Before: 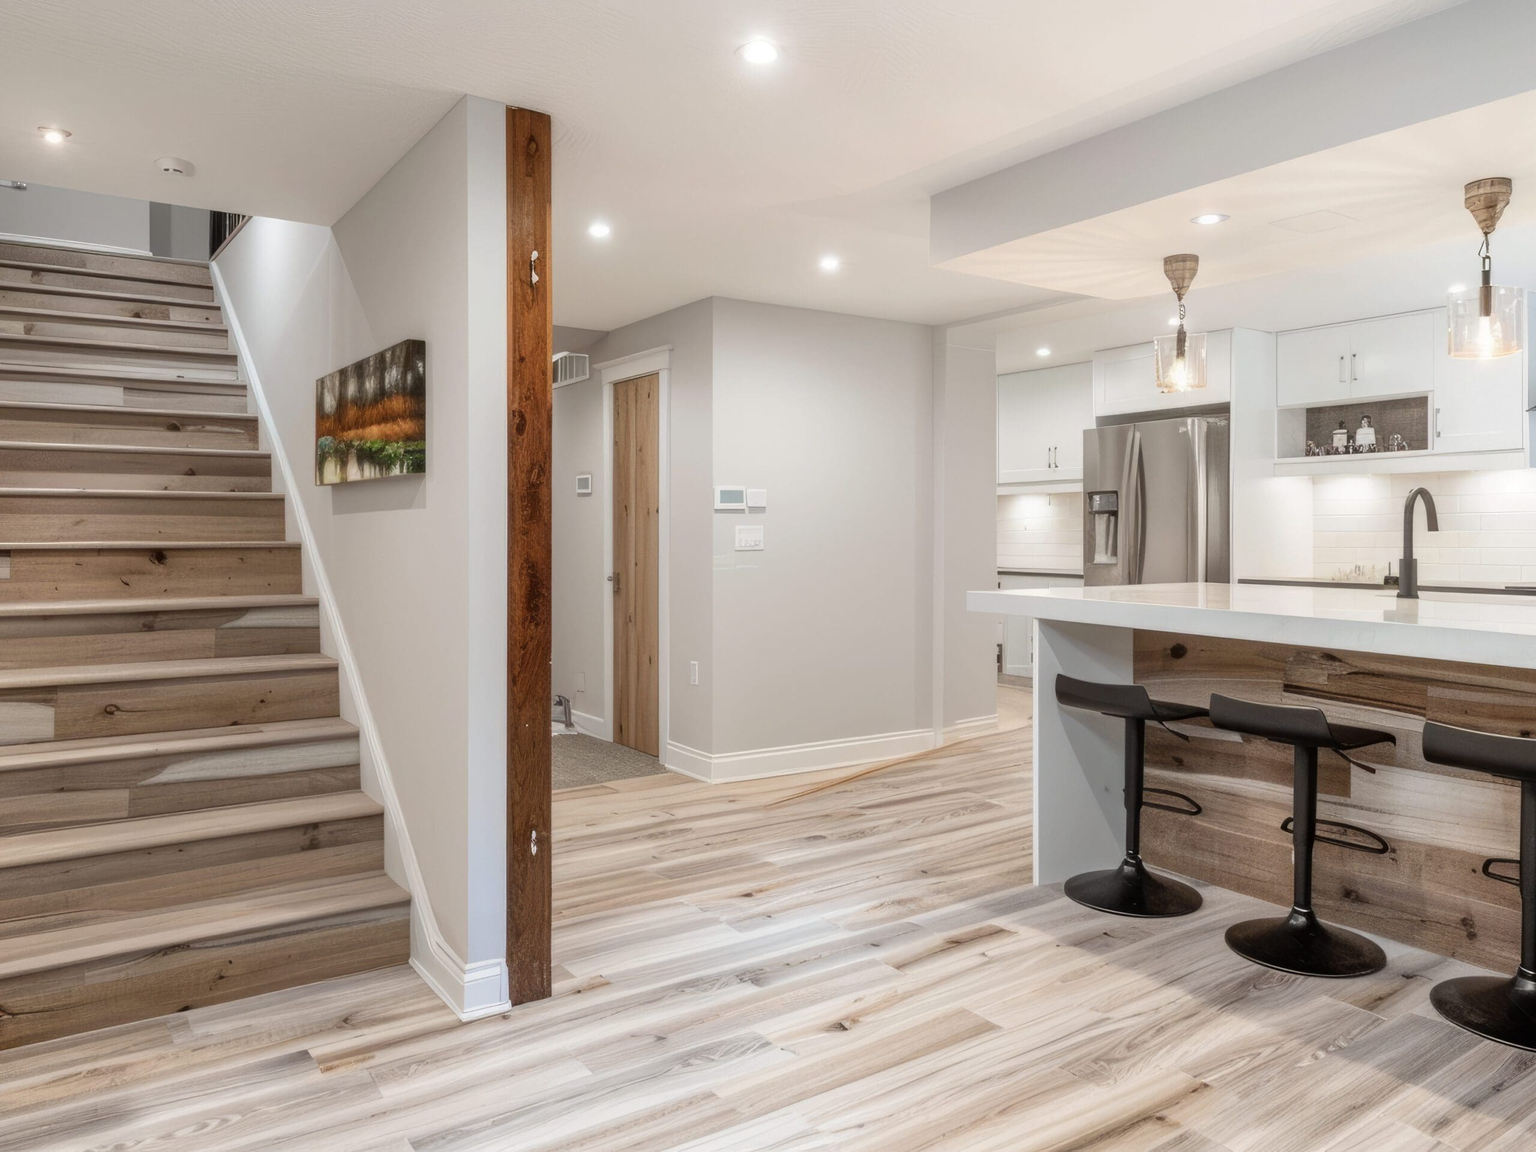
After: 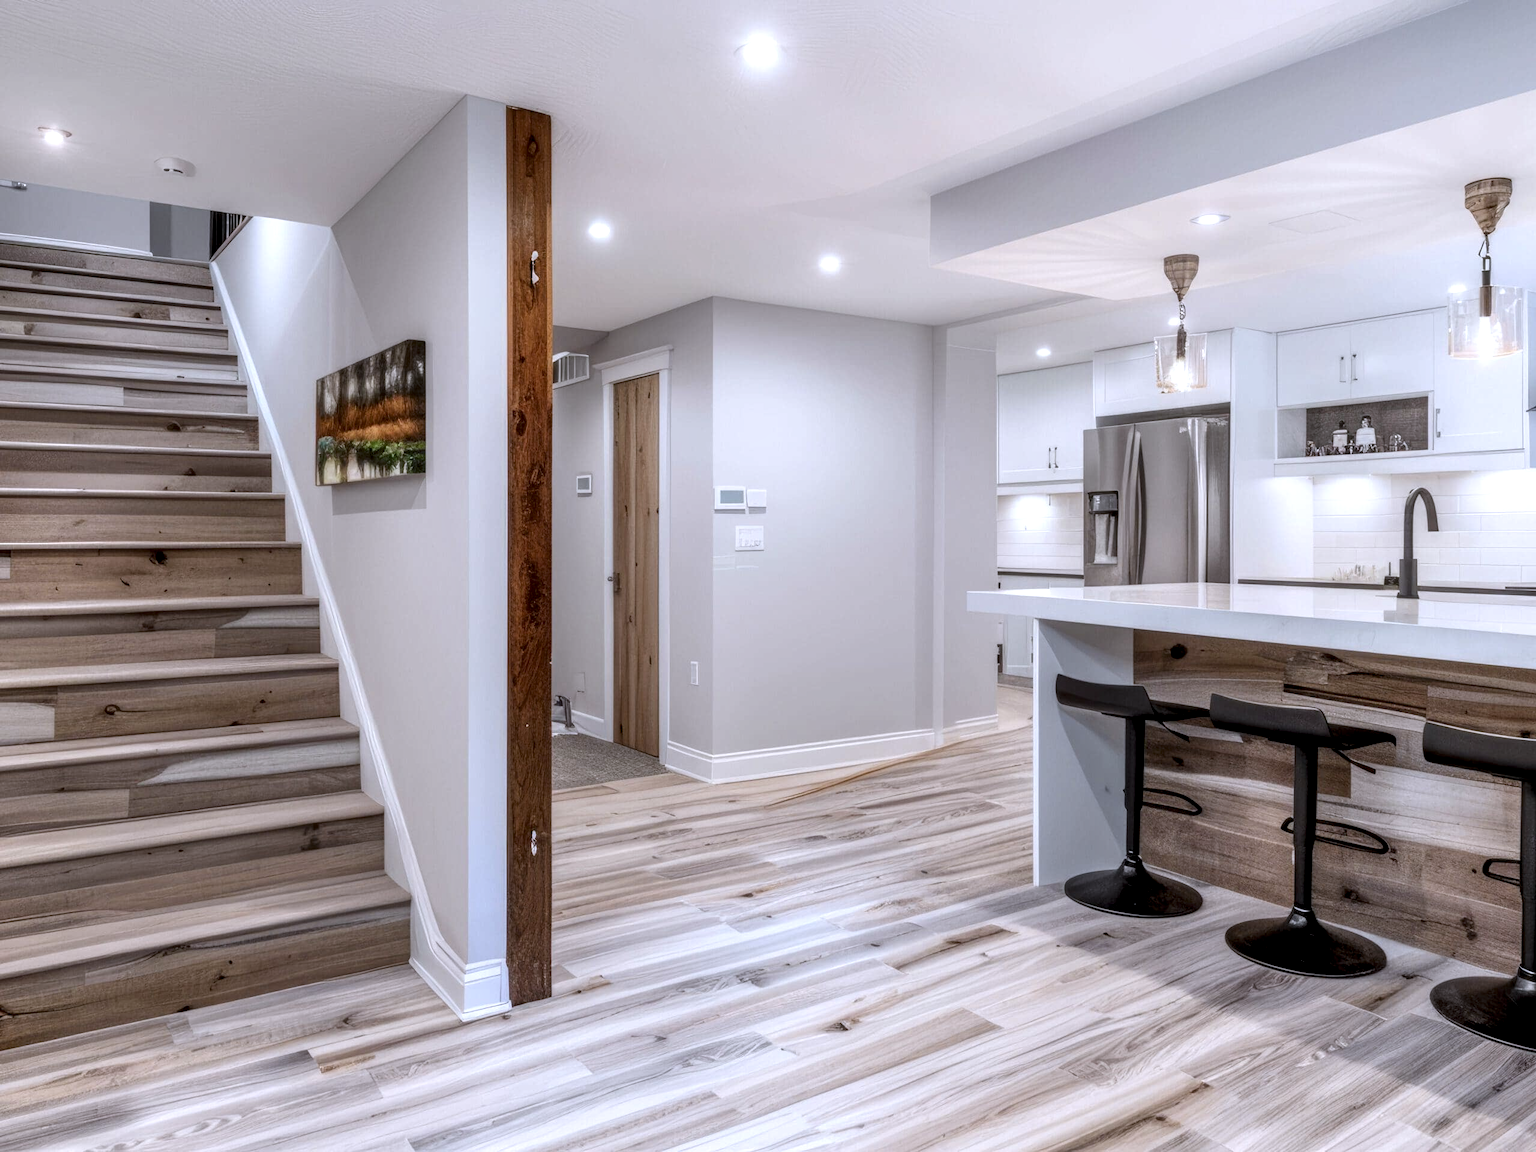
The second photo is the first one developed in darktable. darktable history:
white balance: red 0.967, blue 1.119, emerald 0.756
local contrast: detail 150%
